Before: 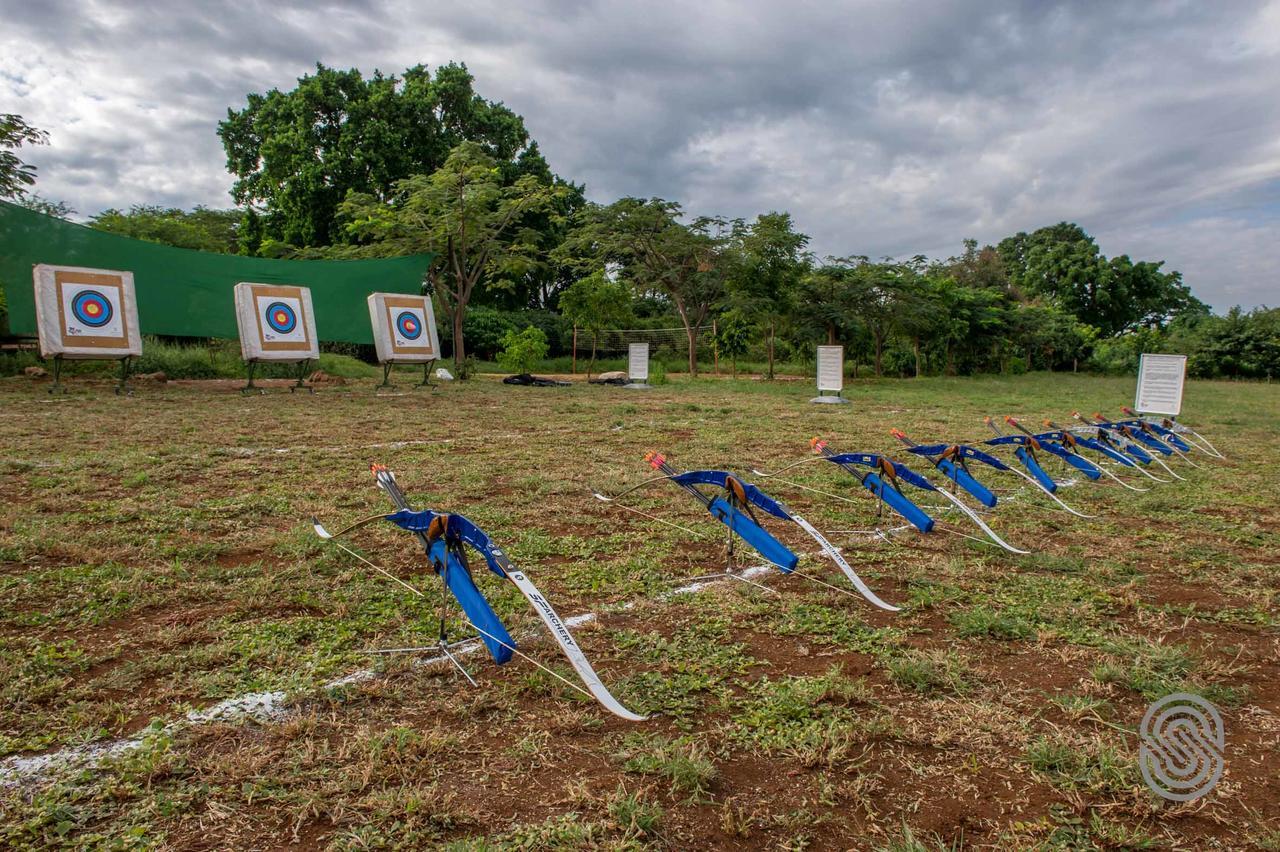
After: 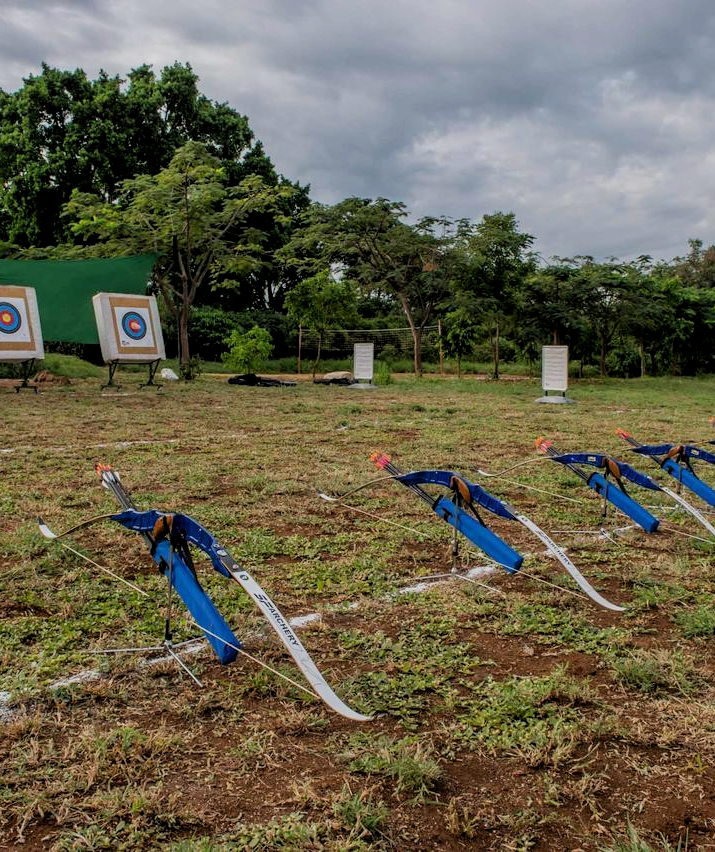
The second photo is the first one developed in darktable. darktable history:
crop: left 21.548%, right 22.555%
filmic rgb: black relative exposure -7.72 EV, white relative exposure 4.44 EV, target black luminance 0%, hardness 3.76, latitude 50.79%, contrast 1.077, highlights saturation mix 9.07%, shadows ↔ highlights balance -0.249%
